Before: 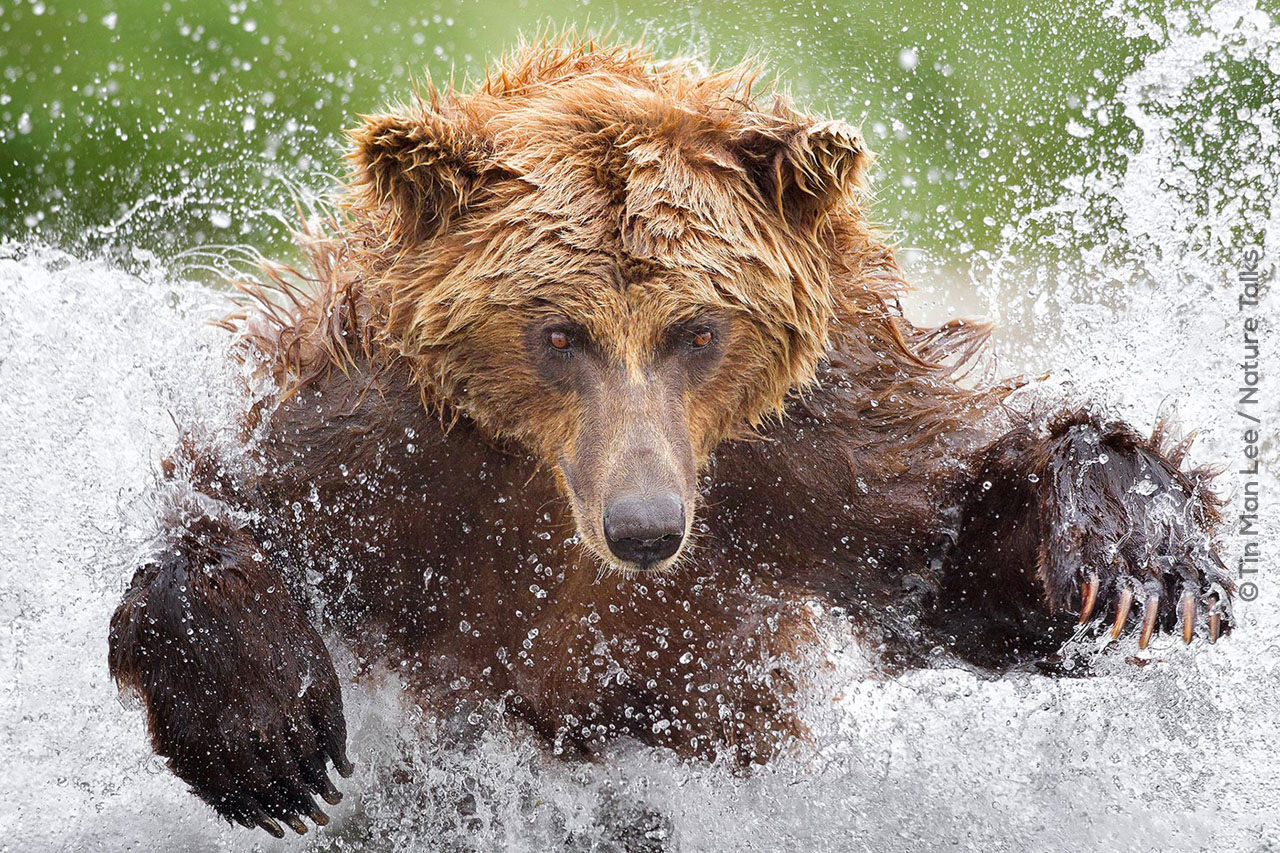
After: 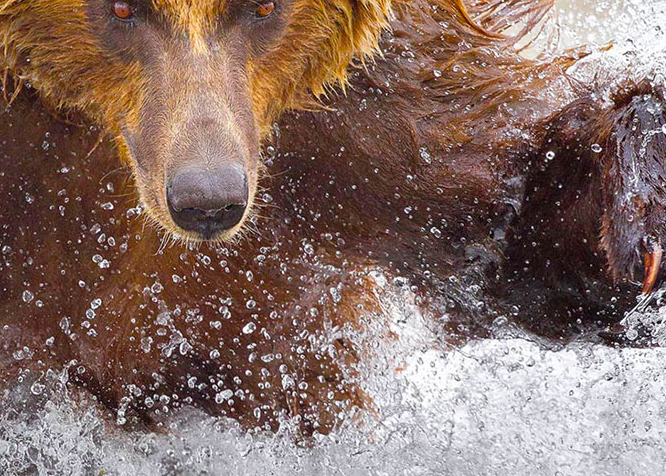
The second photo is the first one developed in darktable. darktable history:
crop: left 34.172%, top 38.786%, right 13.758%, bottom 5.372%
color balance rgb: linear chroma grading › global chroma 24.539%, perceptual saturation grading › global saturation 15.055%
shadows and highlights: shadows 42.85, highlights 7.89
